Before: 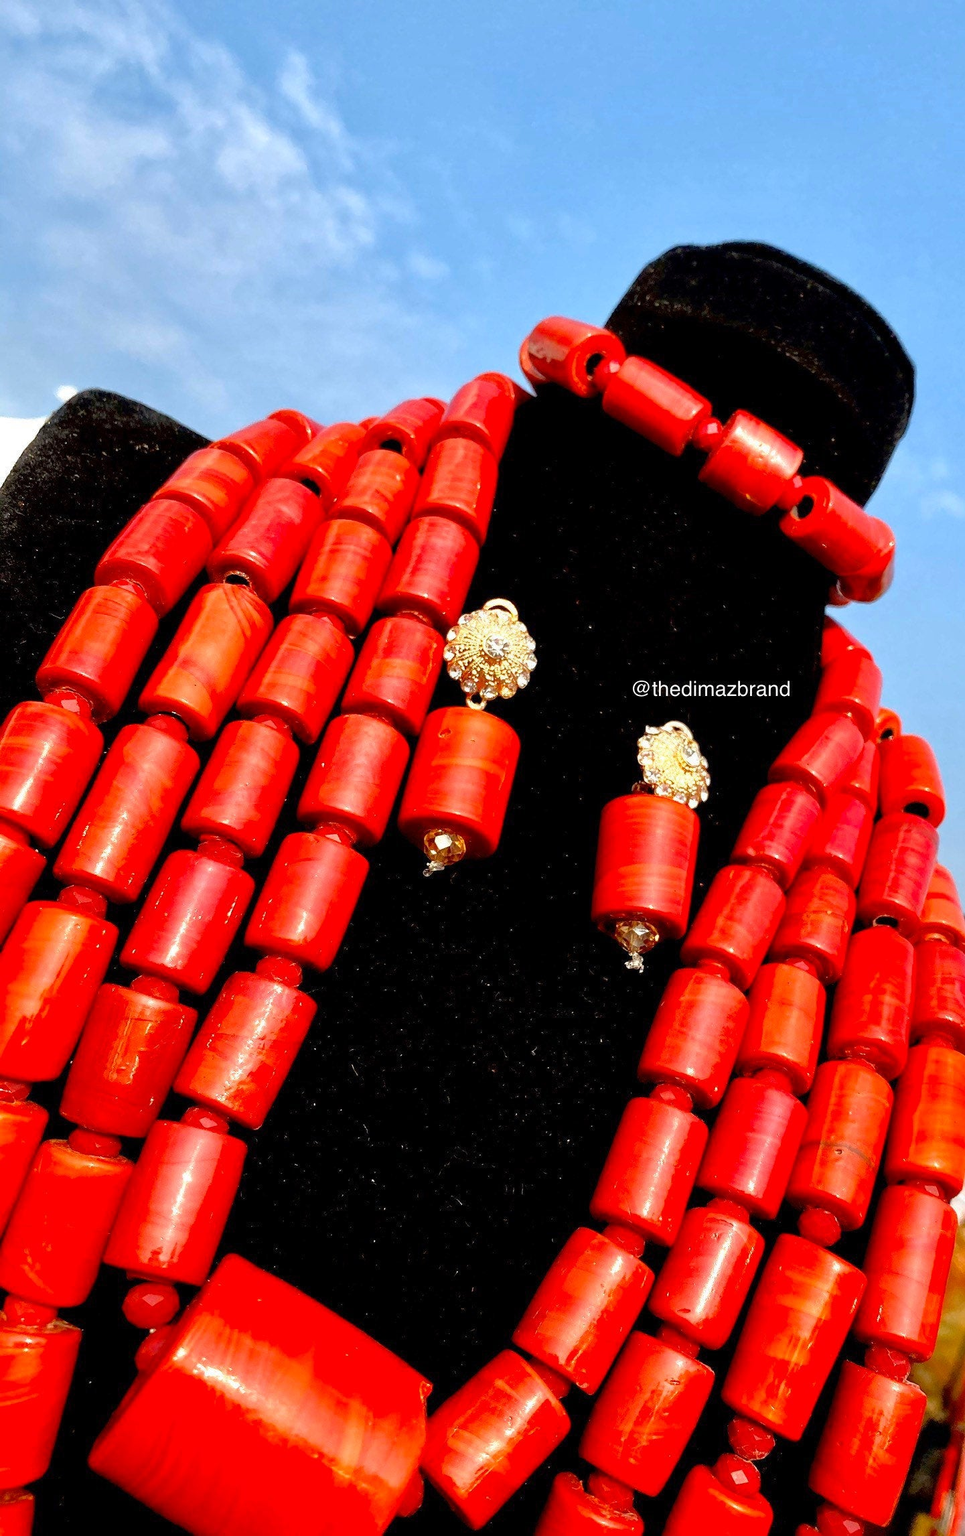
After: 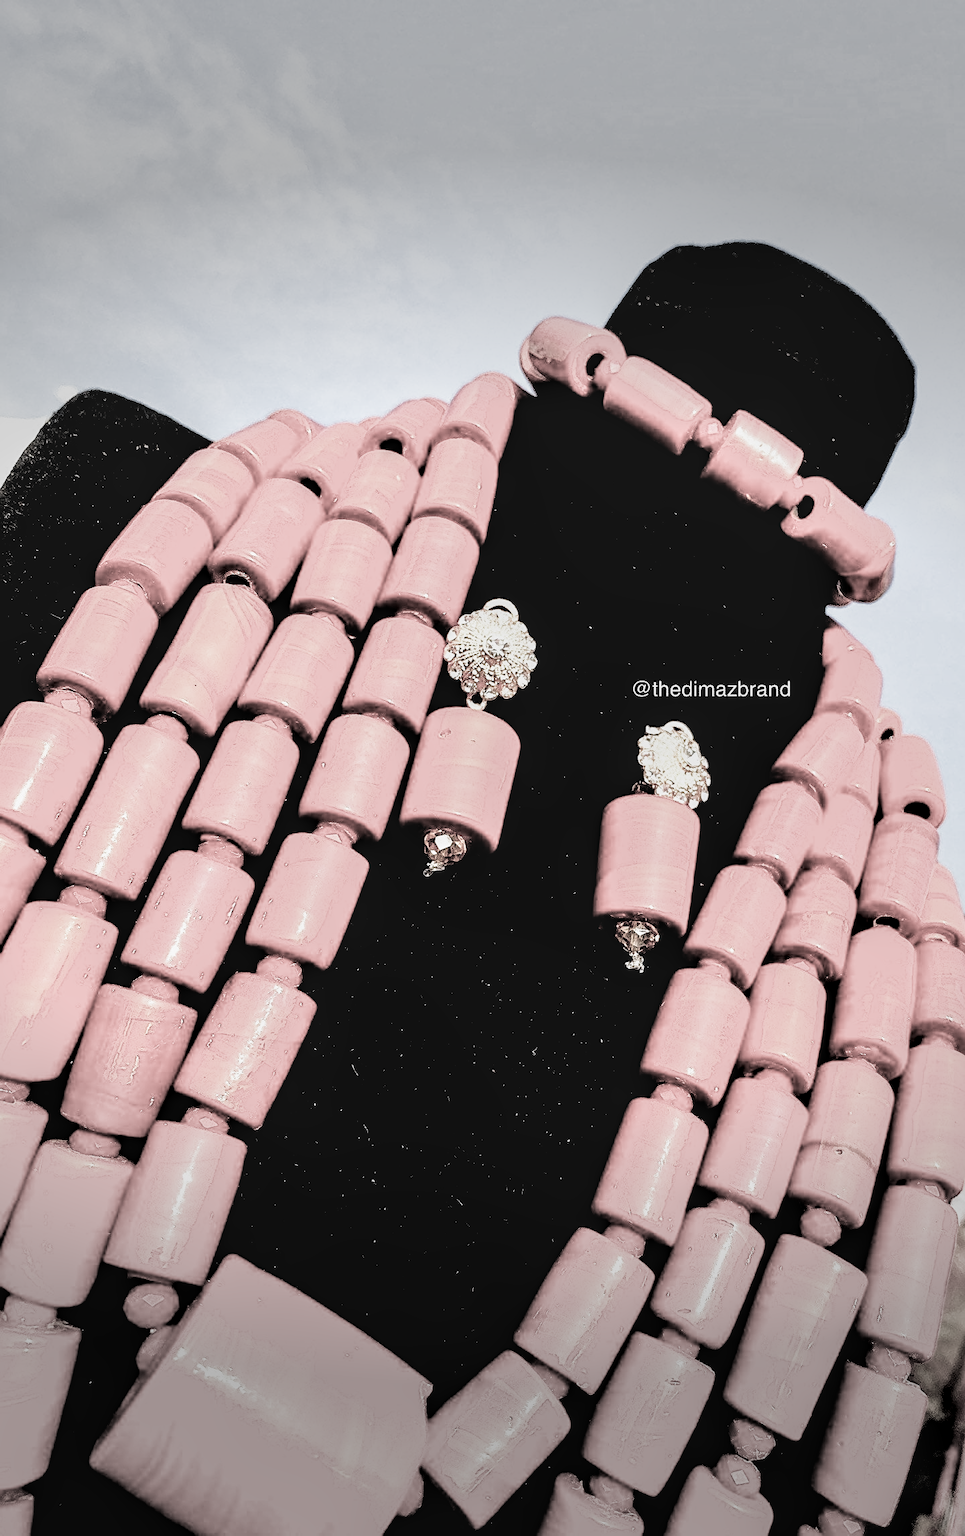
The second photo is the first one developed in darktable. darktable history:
local contrast: on, module defaults
vignetting: fall-off start 70.62%, width/height ratio 1.333
sharpen: on, module defaults
filmic rgb: black relative exposure -5.1 EV, white relative exposure 3.98 EV, hardness 2.88, contrast 1.3, highlights saturation mix -31.24%, color science v4 (2020), contrast in shadows soft, contrast in highlights soft
tone equalizer: -8 EV -1.05 EV, -7 EV -1.04 EV, -6 EV -0.858 EV, -5 EV -0.583 EV, -3 EV 0.573 EV, -2 EV 0.873 EV, -1 EV 0.988 EV, +0 EV 1.08 EV, edges refinement/feathering 500, mask exposure compensation -1.57 EV, preserve details no
